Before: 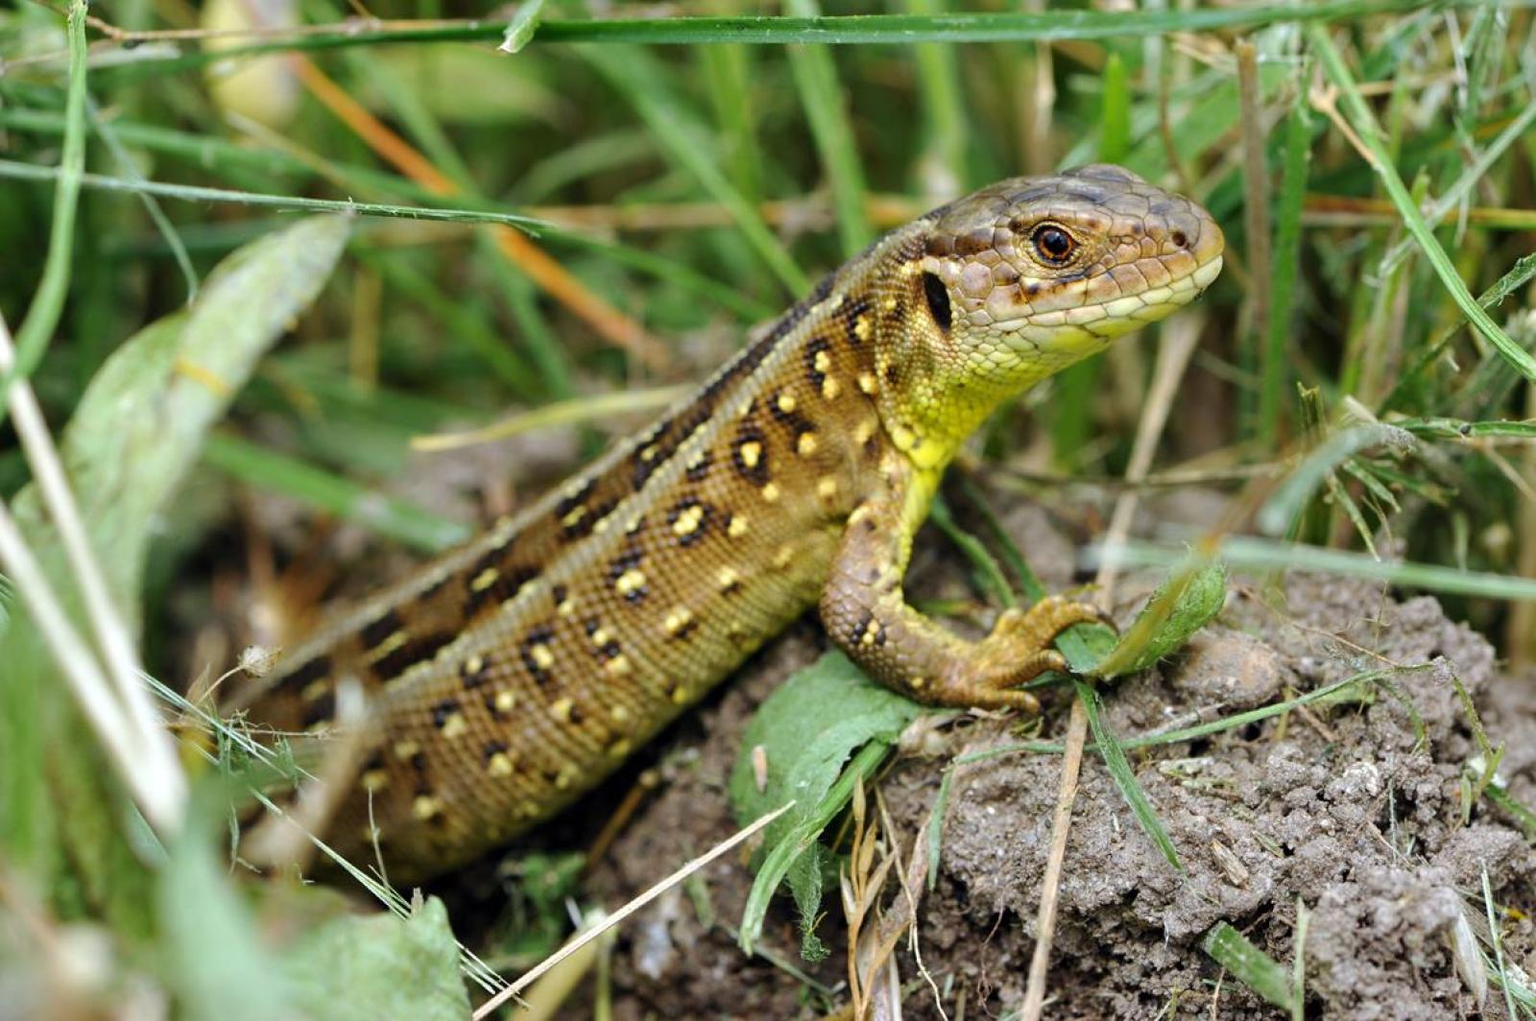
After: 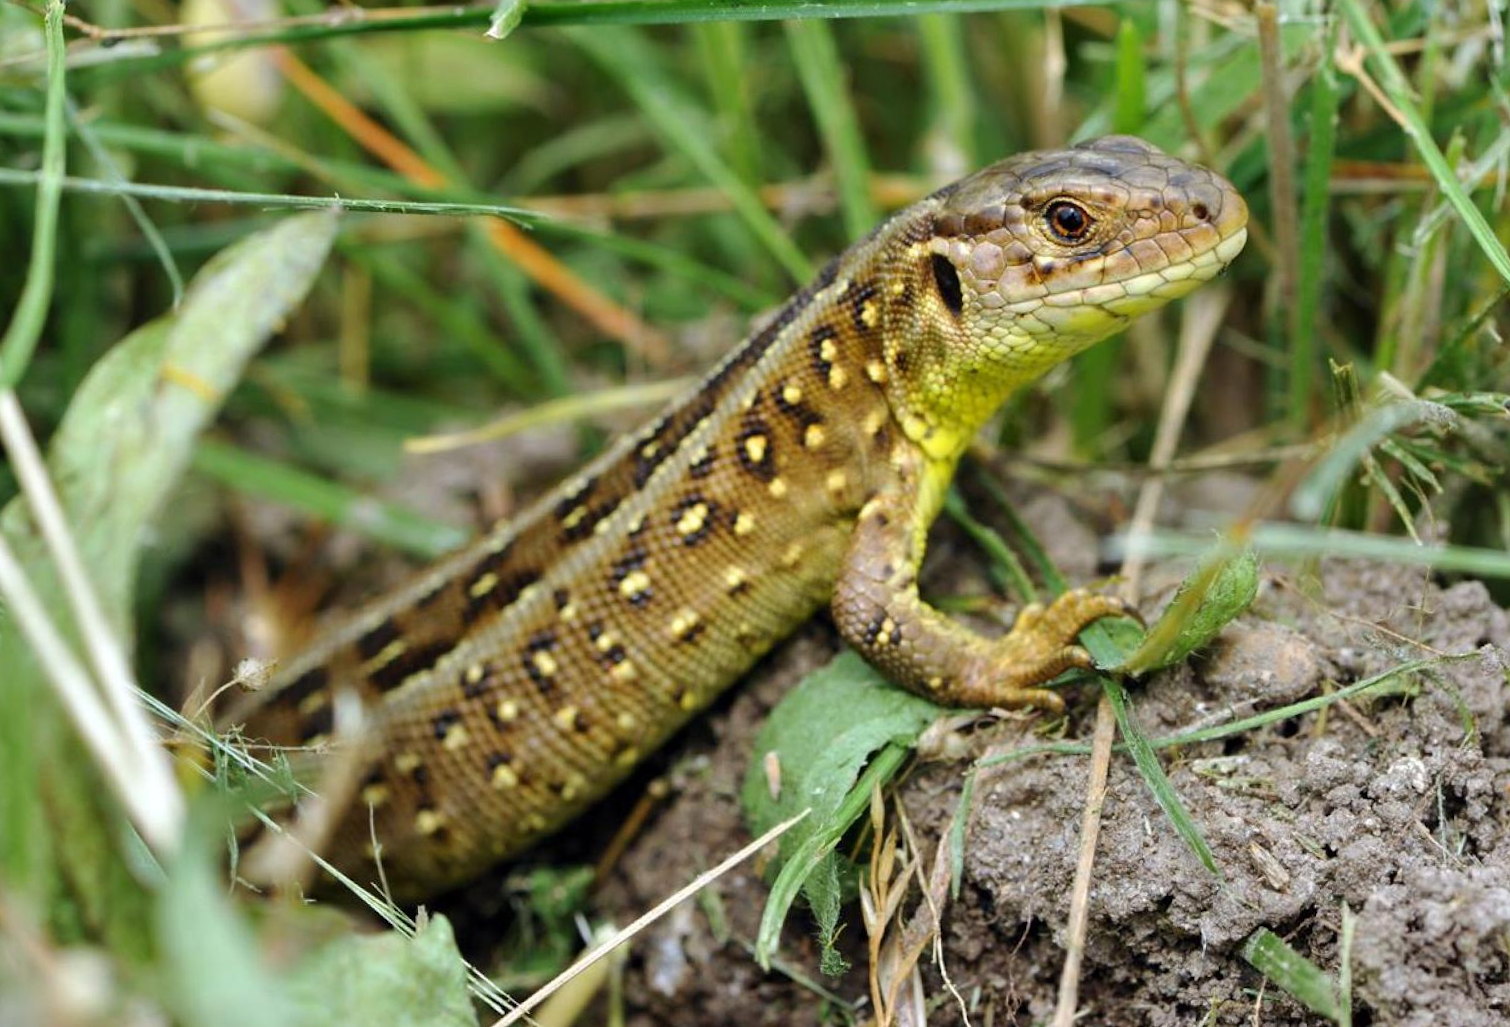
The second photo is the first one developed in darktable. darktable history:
rotate and perspective: rotation -1.32°, lens shift (horizontal) -0.031, crop left 0.015, crop right 0.985, crop top 0.047, crop bottom 0.982
crop: right 4.126%, bottom 0.031%
